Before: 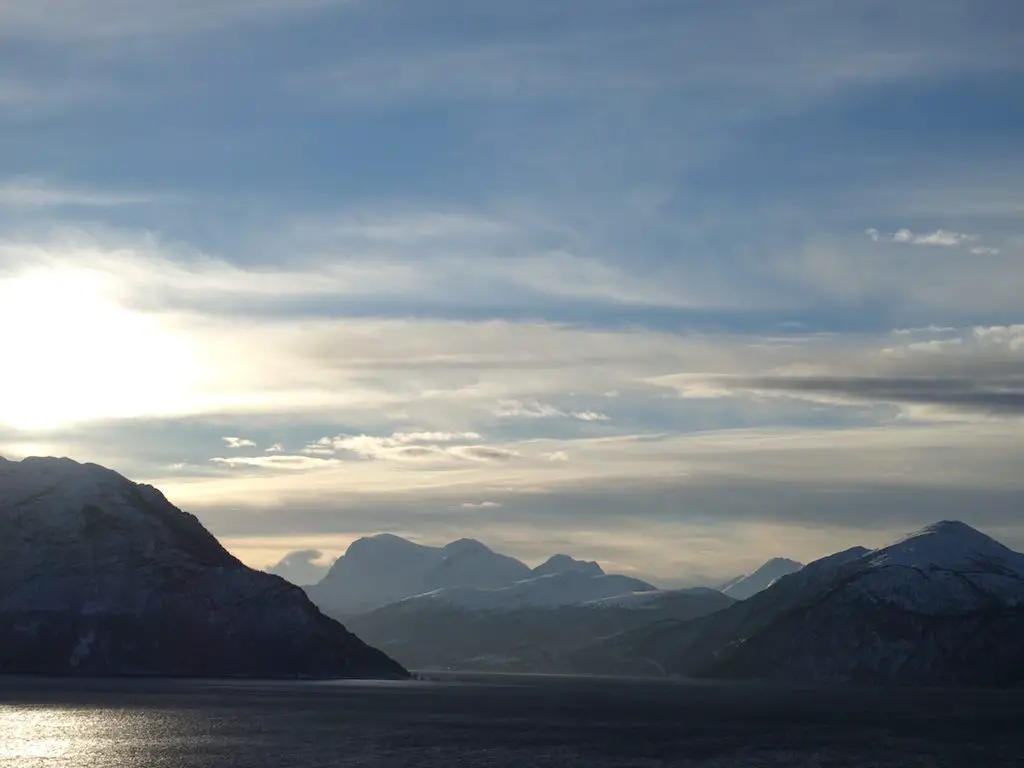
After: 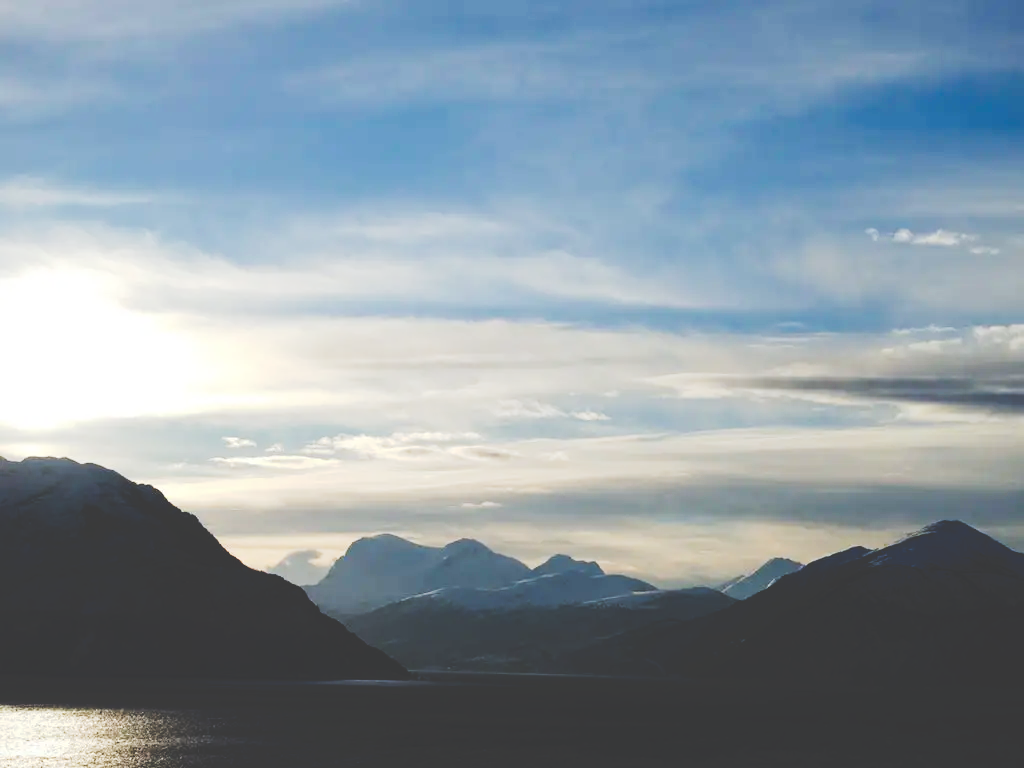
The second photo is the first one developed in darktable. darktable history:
tone curve: curves: ch0 [(0, 0) (0.003, 0.231) (0.011, 0.231) (0.025, 0.231) (0.044, 0.231) (0.069, 0.231) (0.1, 0.234) (0.136, 0.239) (0.177, 0.243) (0.224, 0.247) (0.277, 0.265) (0.335, 0.311) (0.399, 0.389) (0.468, 0.507) (0.543, 0.634) (0.623, 0.74) (0.709, 0.83) (0.801, 0.889) (0.898, 0.93) (1, 1)], preserve colors none
